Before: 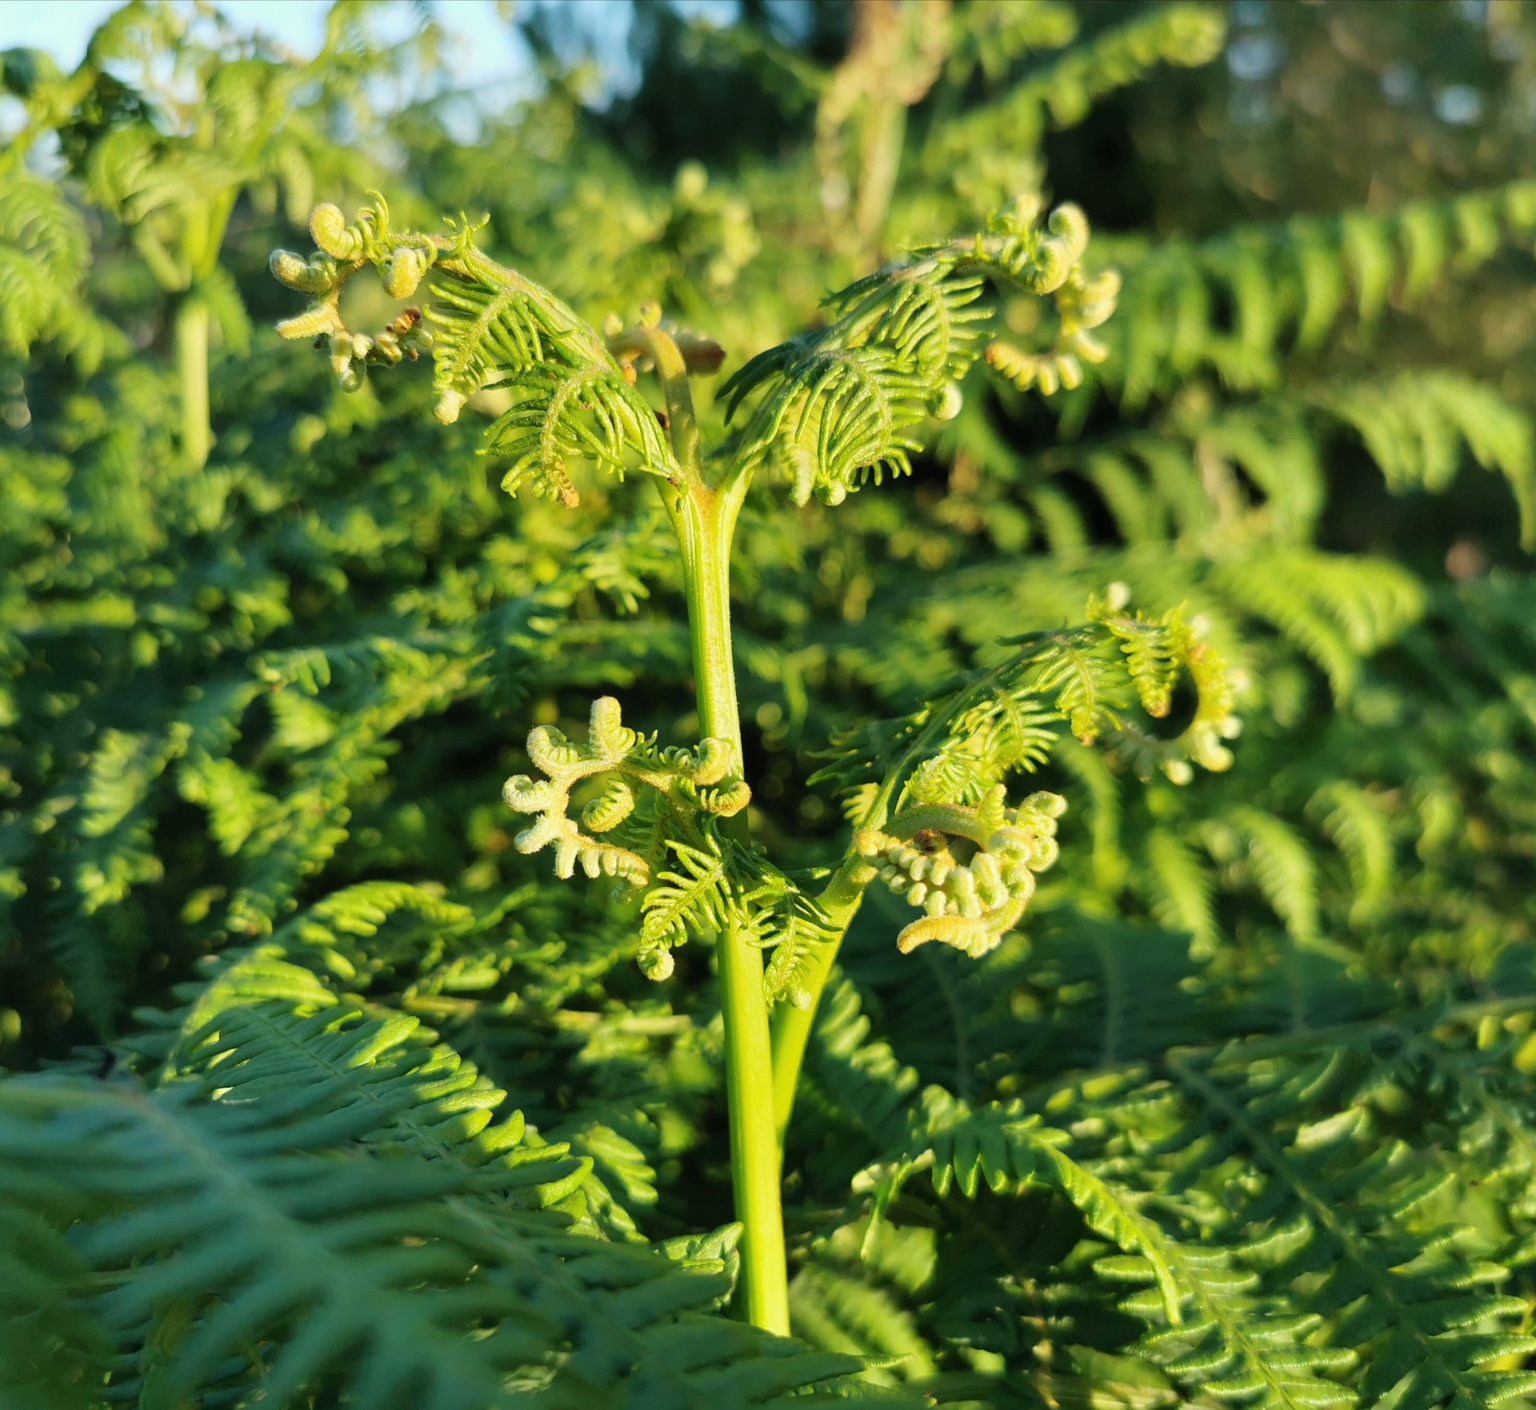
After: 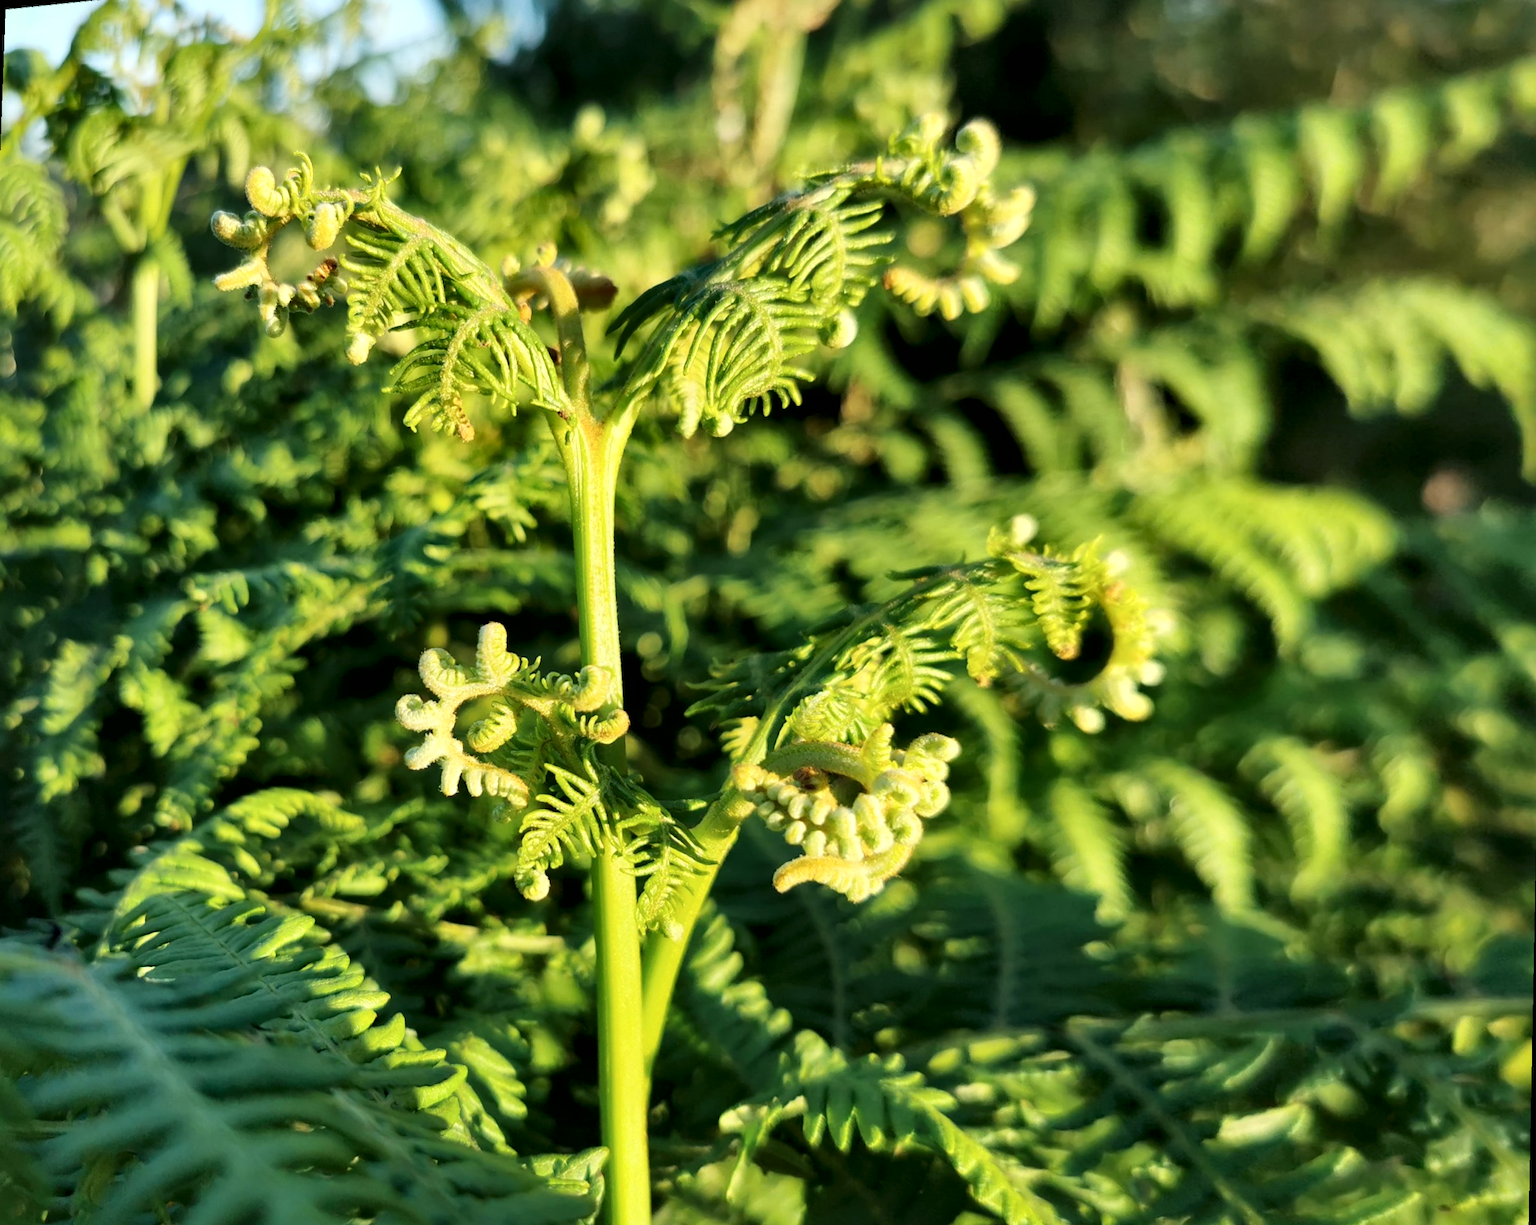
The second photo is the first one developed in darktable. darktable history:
rotate and perspective: rotation 1.69°, lens shift (vertical) -0.023, lens shift (horizontal) -0.291, crop left 0.025, crop right 0.988, crop top 0.092, crop bottom 0.842
local contrast: mode bilateral grid, contrast 100, coarseness 100, detail 165%, midtone range 0.2
